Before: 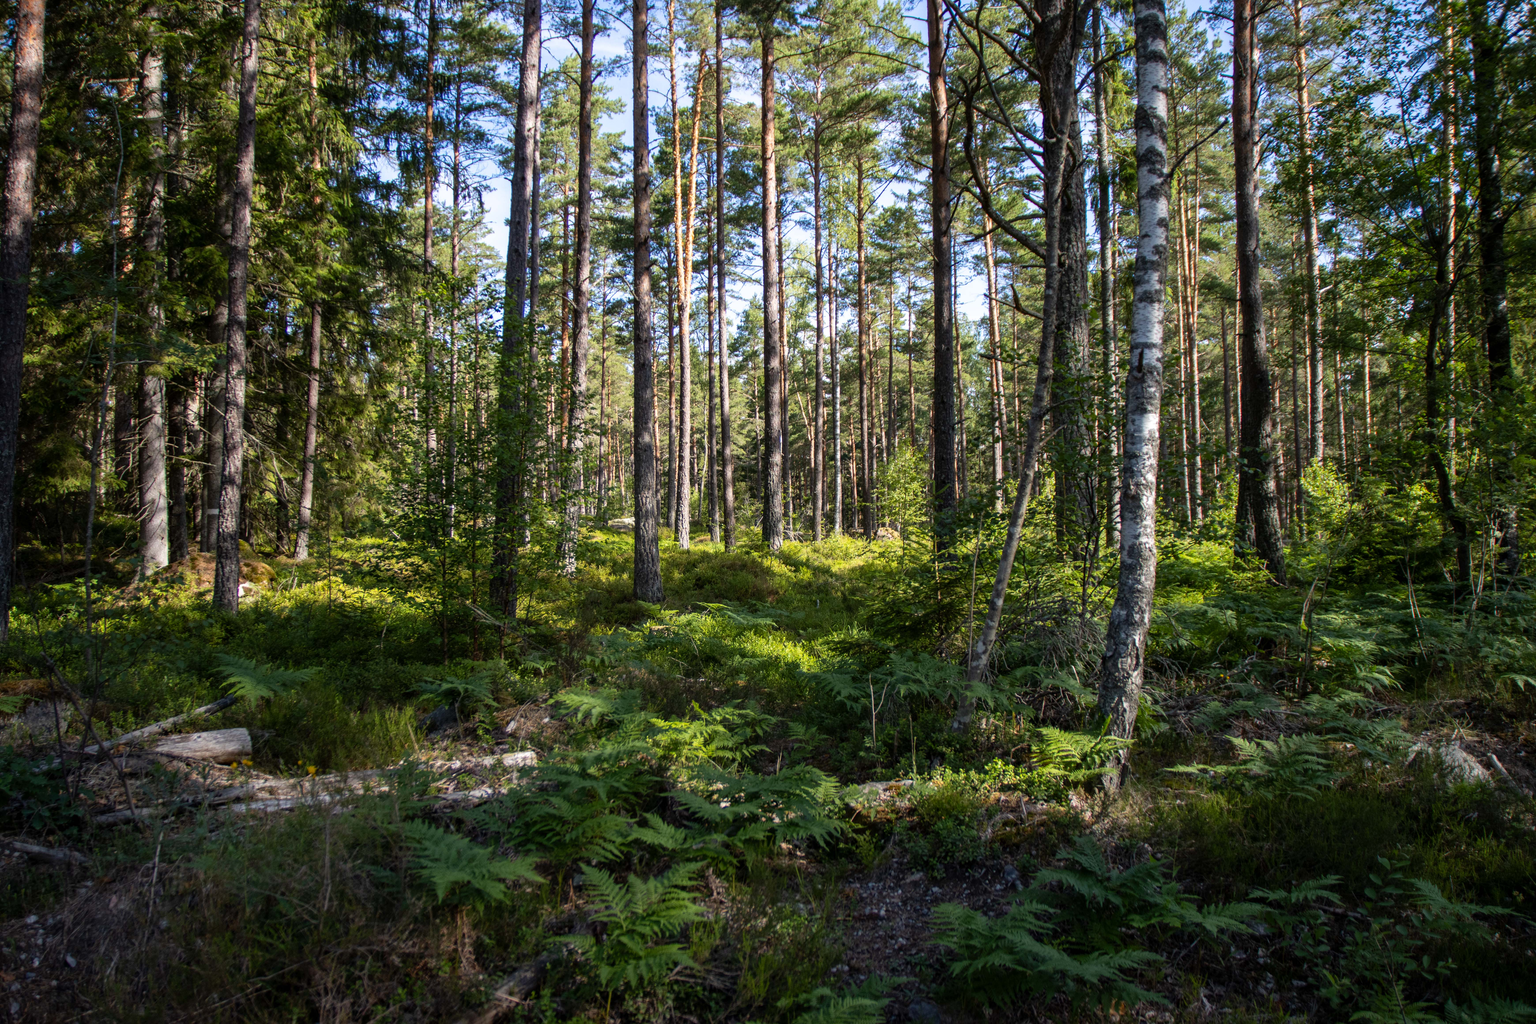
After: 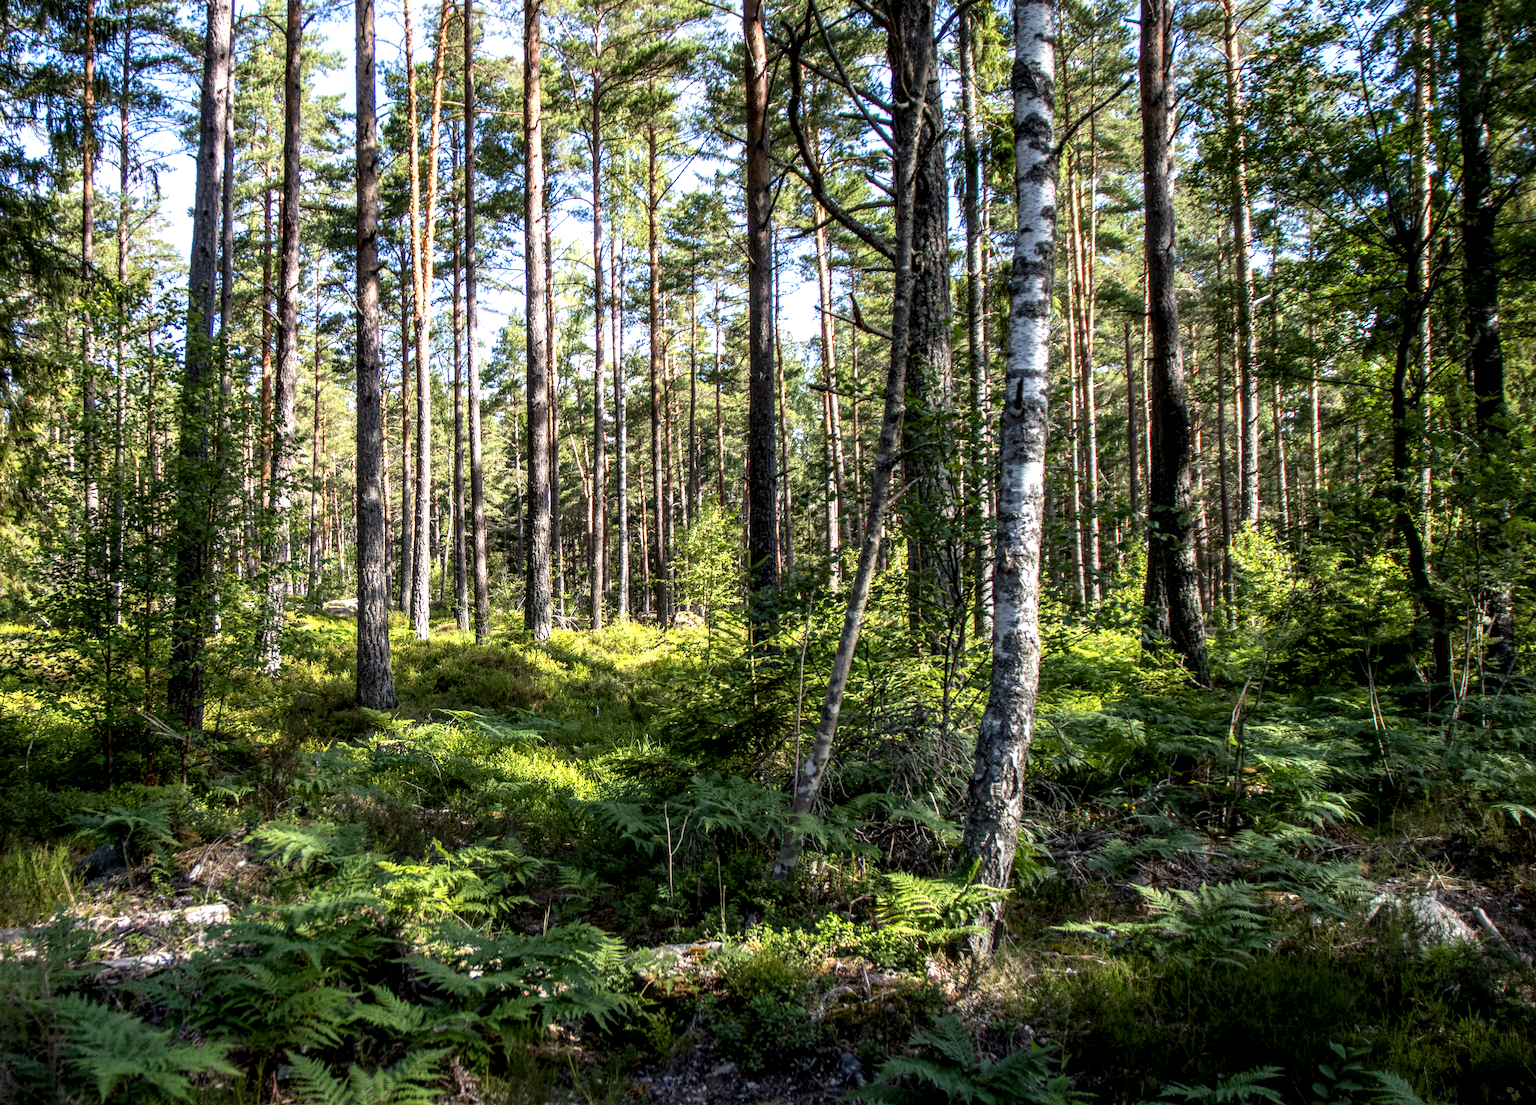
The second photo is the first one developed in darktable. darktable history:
tone curve: curves: ch0 [(0, 0) (0.003, 0.003) (0.011, 0.011) (0.025, 0.026) (0.044, 0.046) (0.069, 0.071) (0.1, 0.103) (0.136, 0.14) (0.177, 0.183) (0.224, 0.231) (0.277, 0.286) (0.335, 0.346) (0.399, 0.412) (0.468, 0.483) (0.543, 0.56) (0.623, 0.643) (0.709, 0.732) (0.801, 0.826) (0.898, 0.917) (1, 1)], preserve colors none
shadows and highlights: shadows -24.24, highlights 48.32, shadows color adjustment 97.67%, soften with gaussian
exposure: exposure 0.296 EV, compensate highlight preservation false
crop: left 23.541%, top 5.895%, bottom 11.592%
local contrast: detail 150%
